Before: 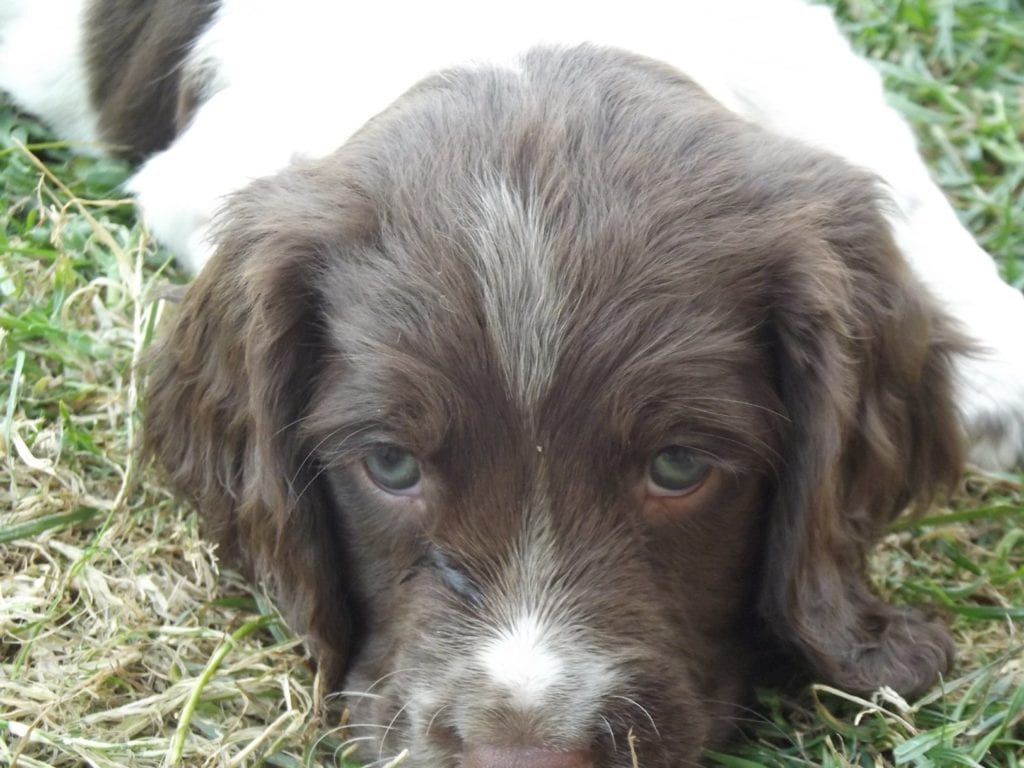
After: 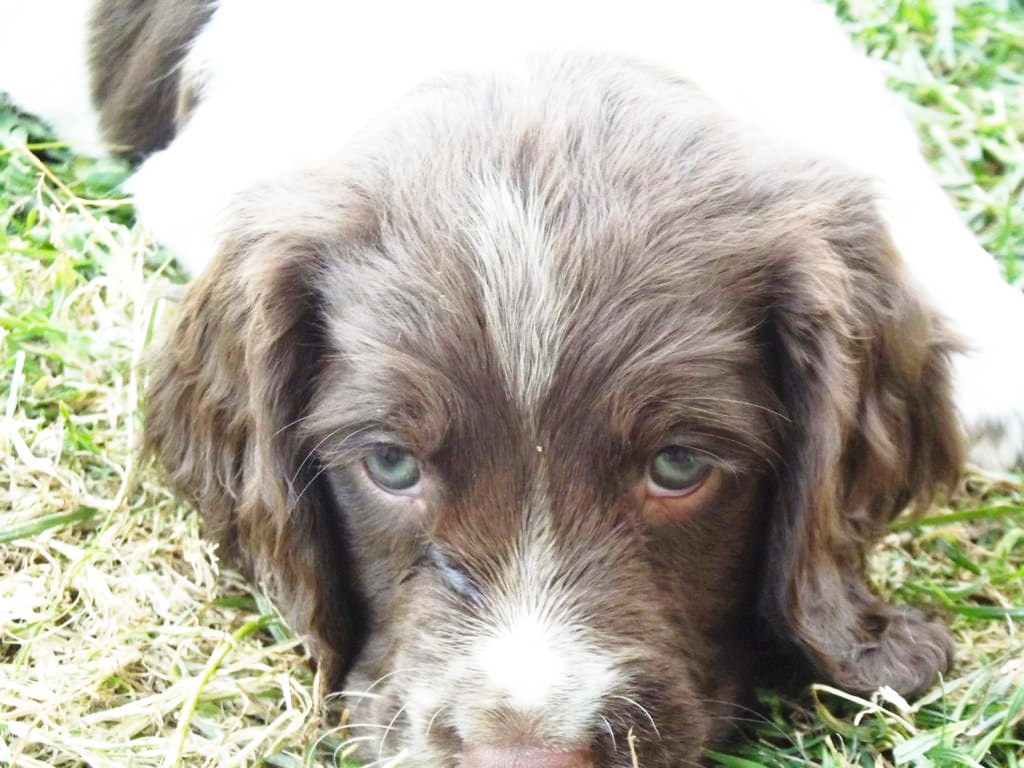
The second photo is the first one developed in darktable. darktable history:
rotate and perspective: crop left 0, crop top 0
base curve: curves: ch0 [(0, 0) (0.026, 0.03) (0.109, 0.232) (0.351, 0.748) (0.669, 0.968) (1, 1)], preserve colors none
